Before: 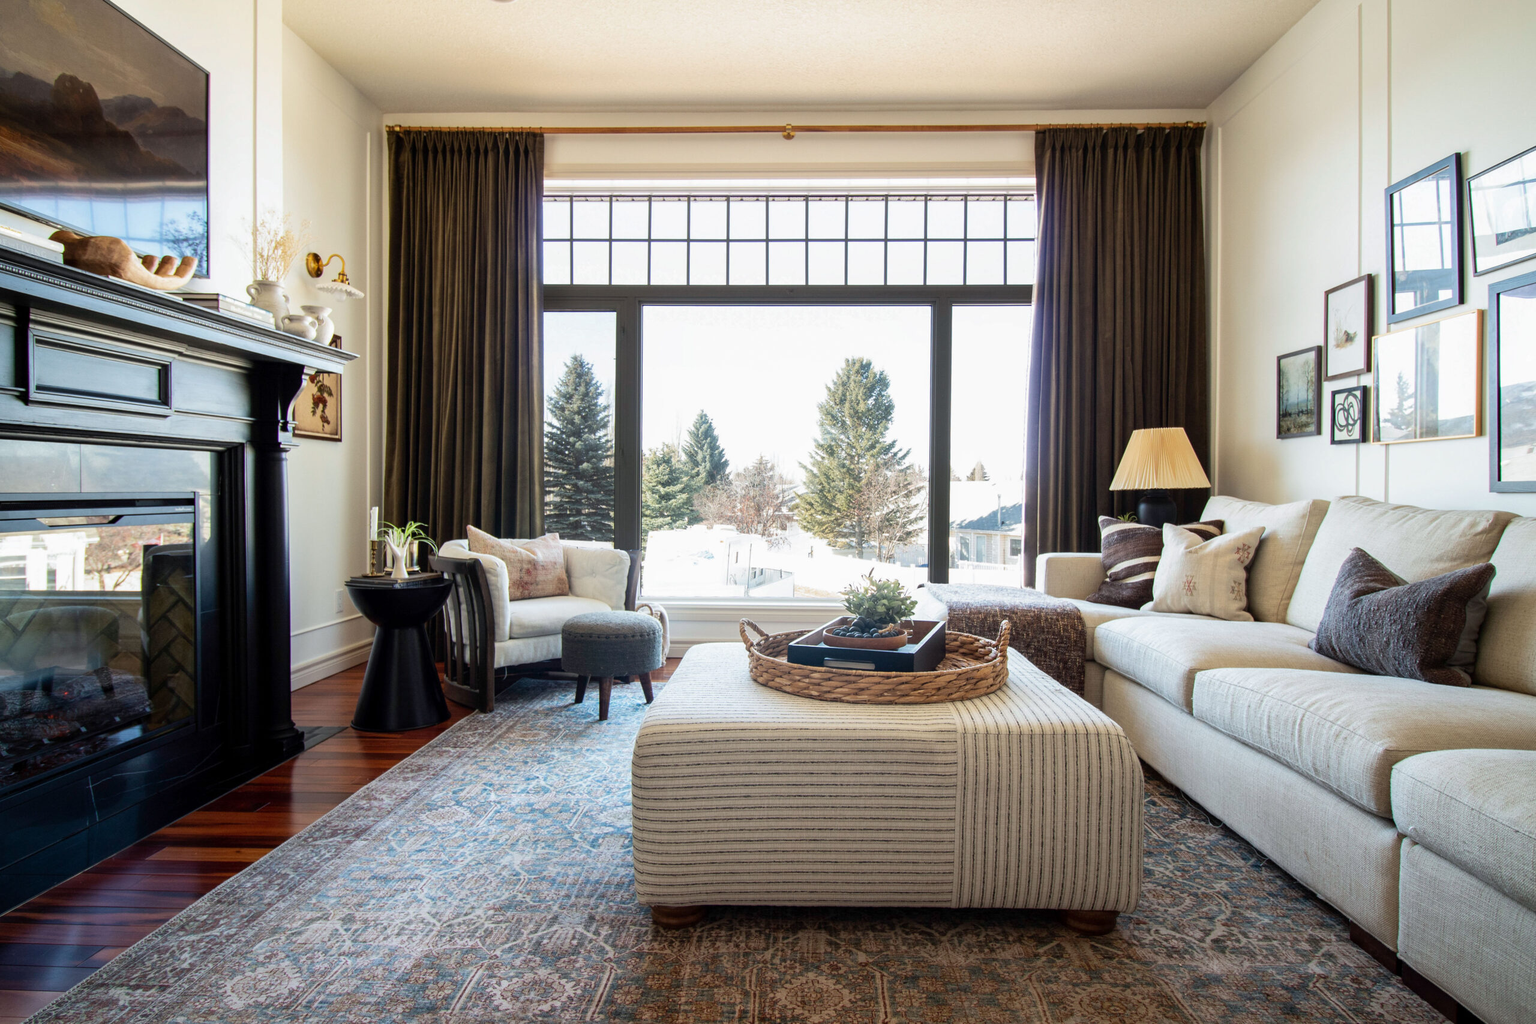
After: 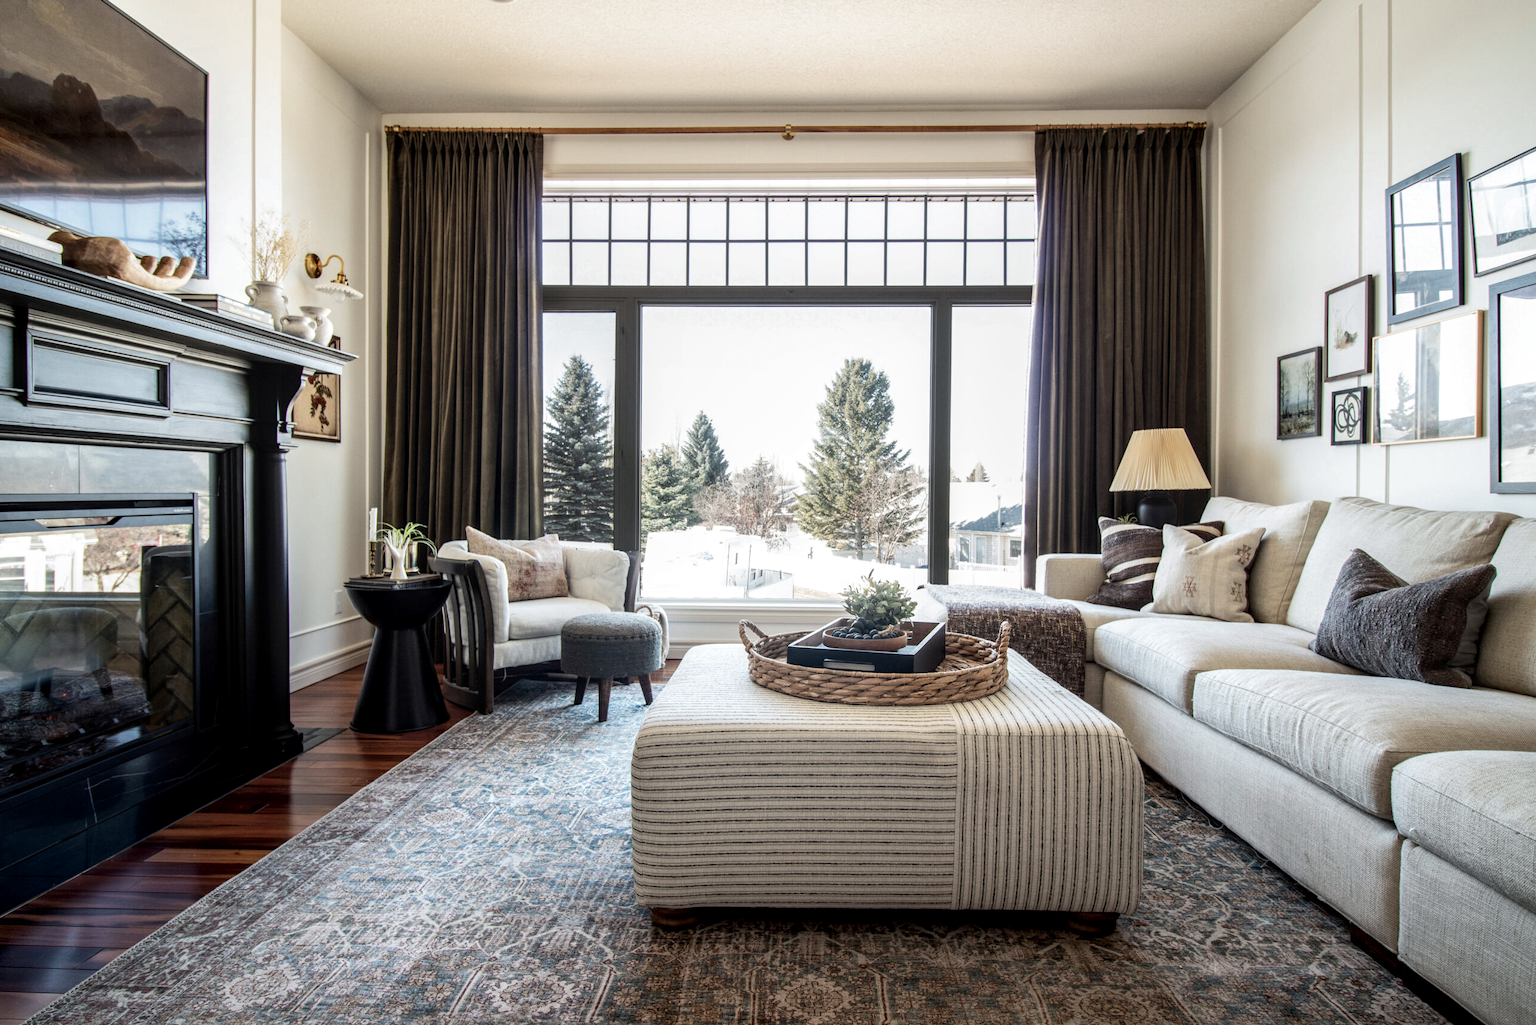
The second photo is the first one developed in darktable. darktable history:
contrast brightness saturation: contrast 0.096, saturation -0.281
local contrast: detail 130%
crop and rotate: left 0.129%, bottom 0.013%
